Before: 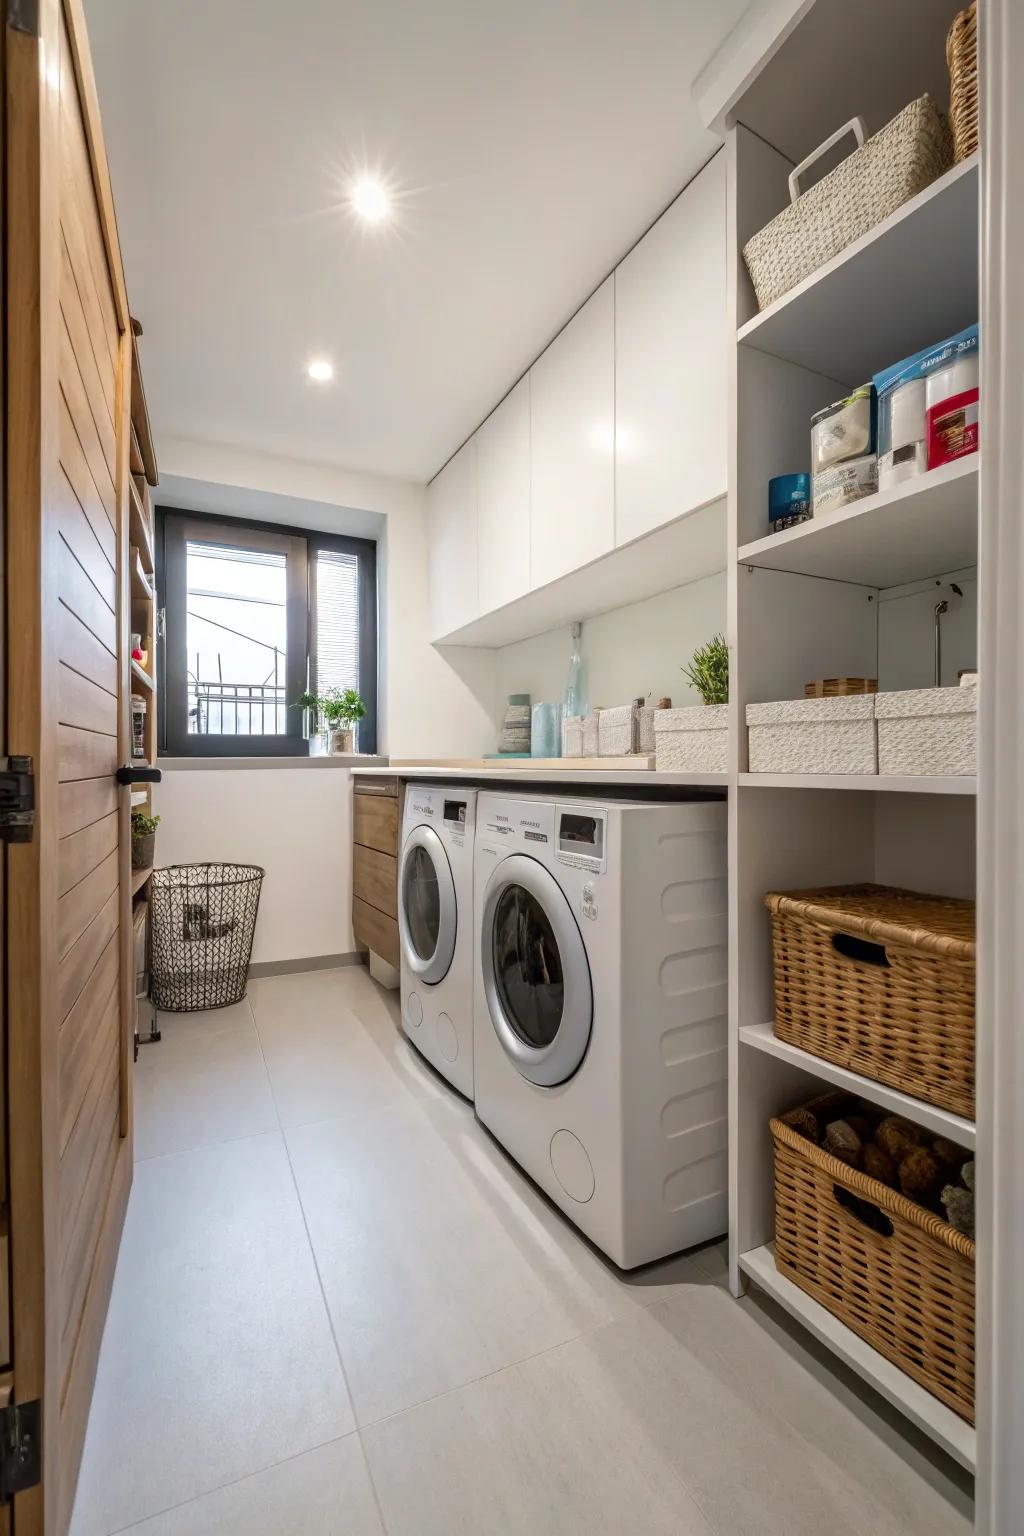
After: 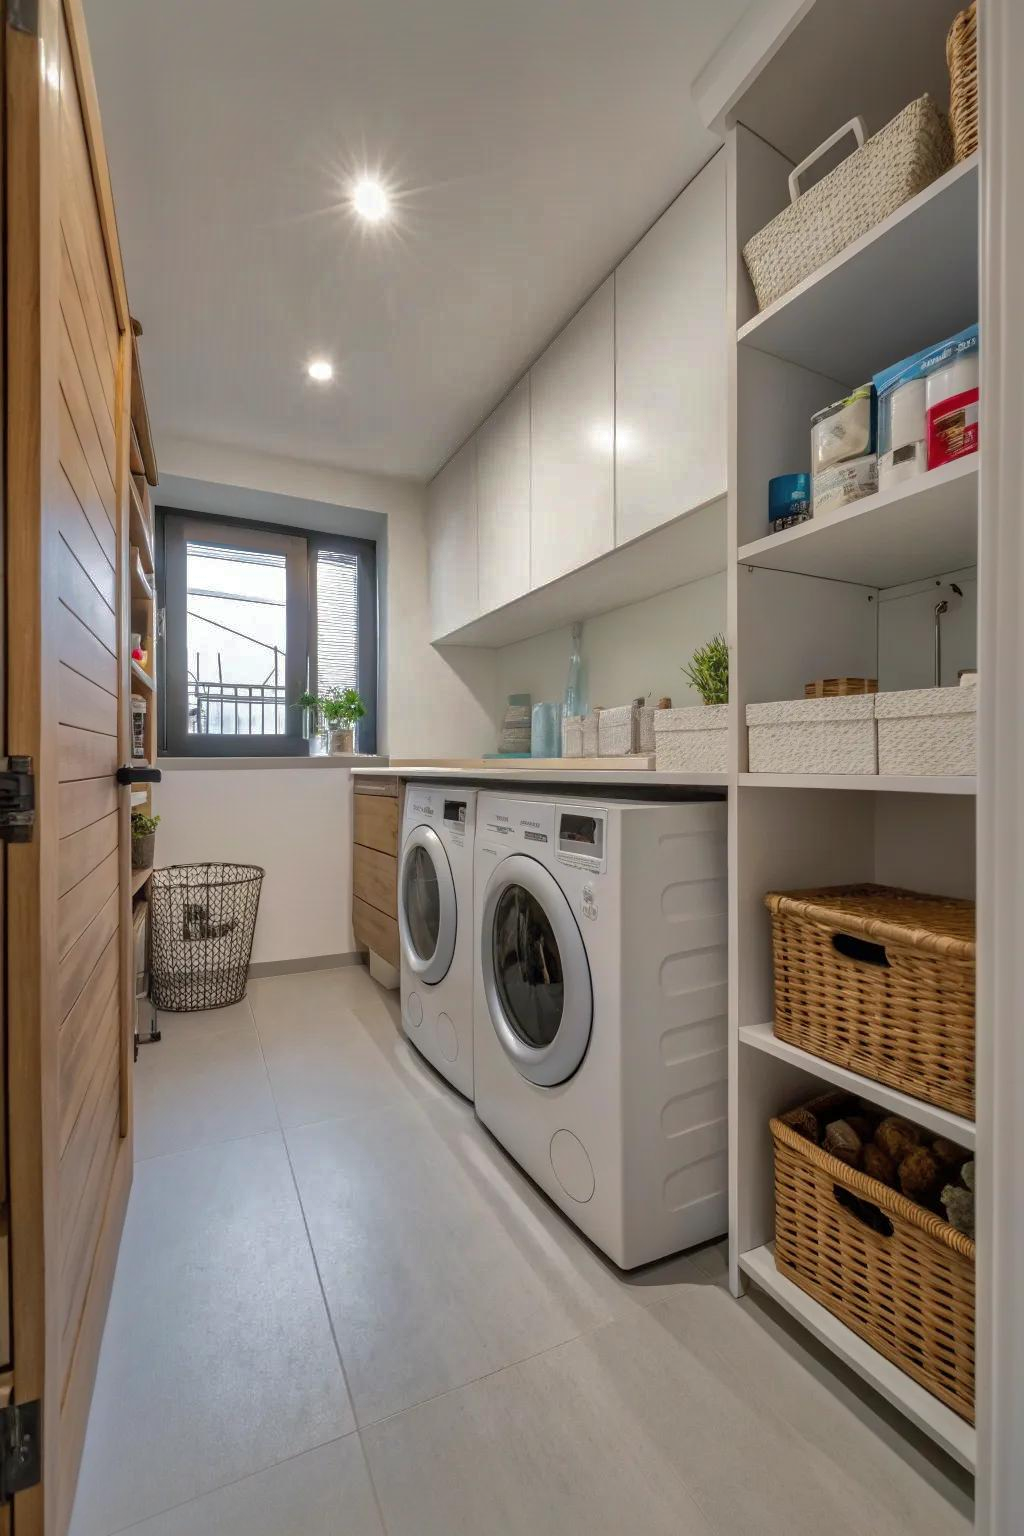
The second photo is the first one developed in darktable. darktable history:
shadows and highlights: shadows 38.19, highlights -76.13
